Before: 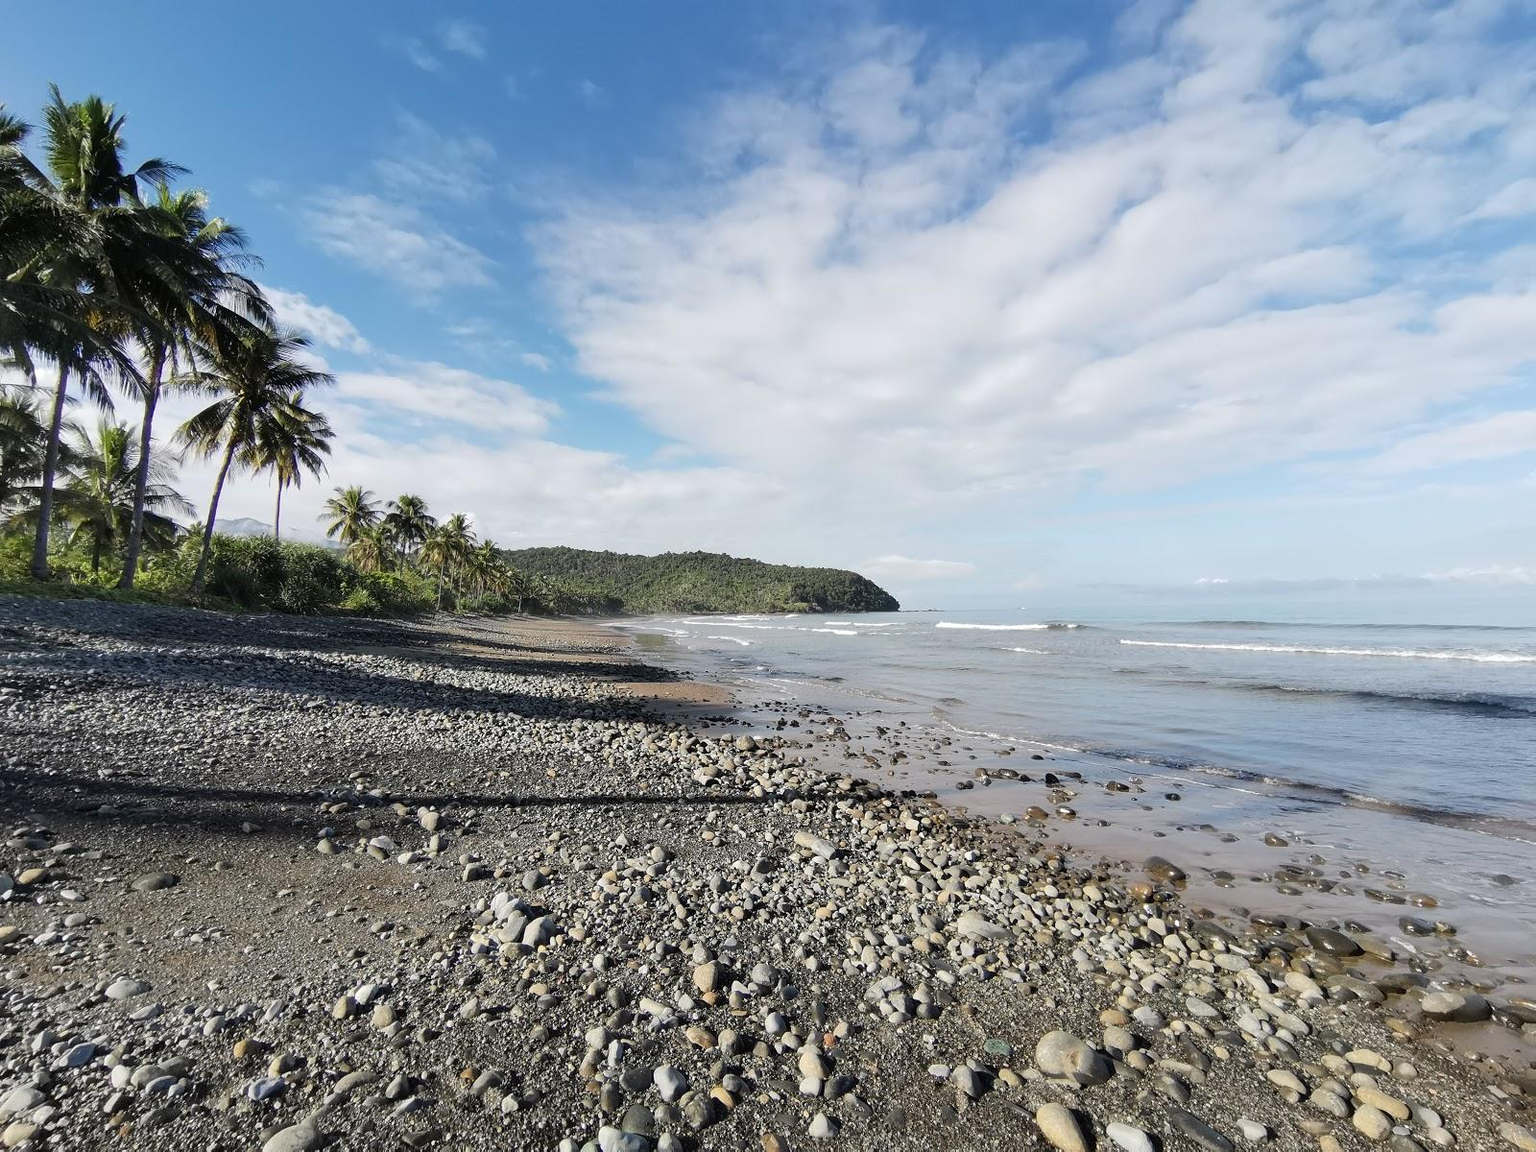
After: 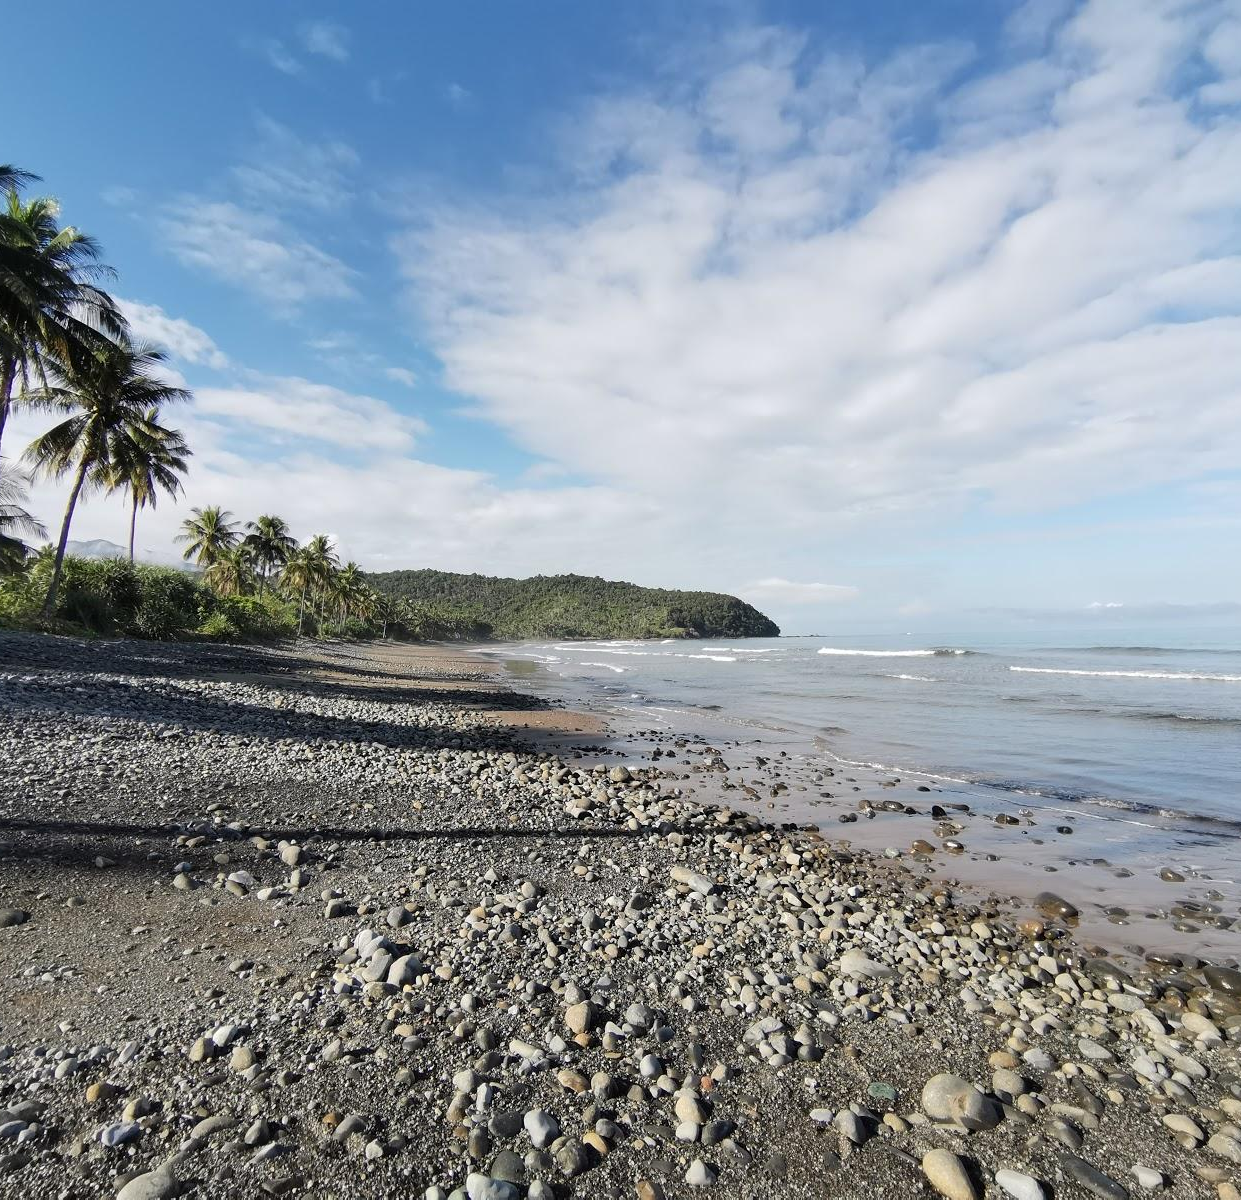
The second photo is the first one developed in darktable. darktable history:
crop: left 9.847%, right 12.551%
